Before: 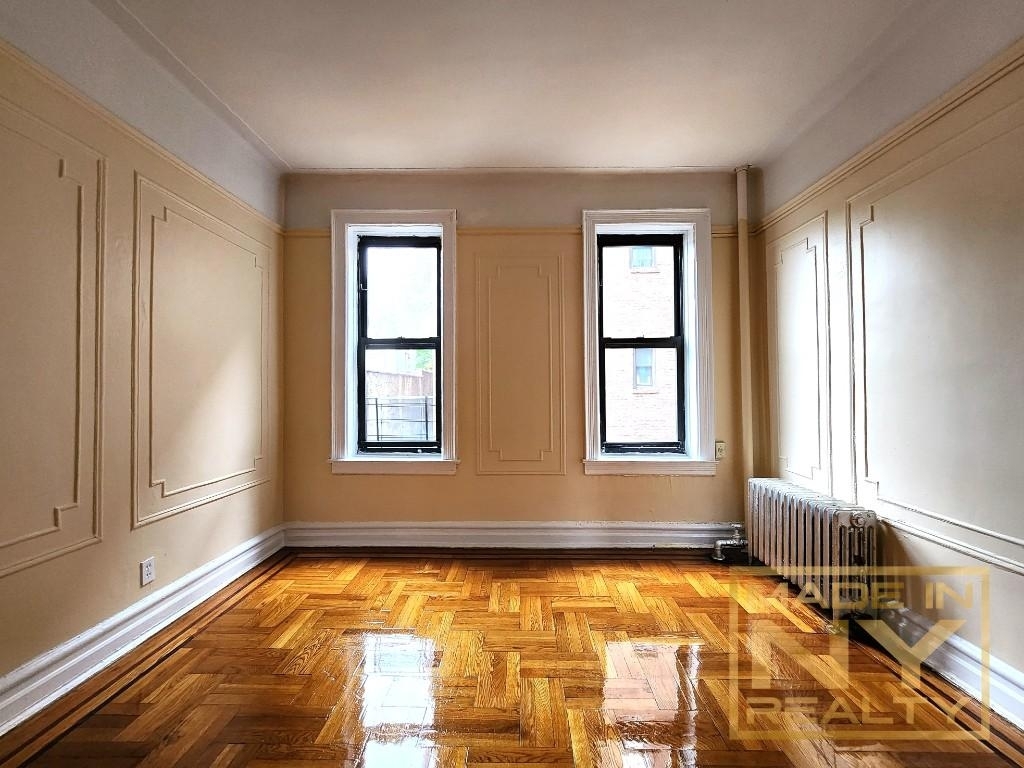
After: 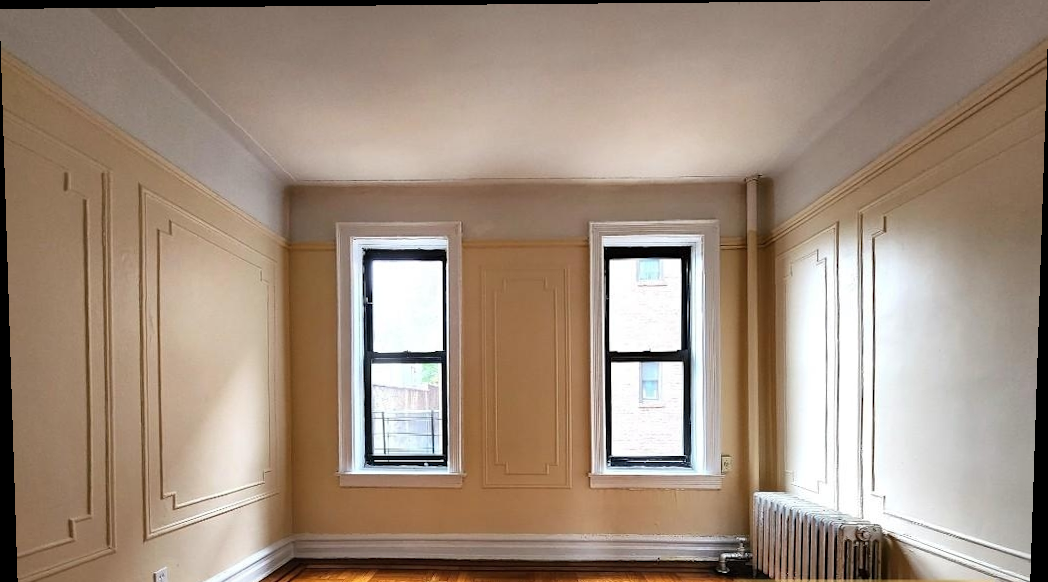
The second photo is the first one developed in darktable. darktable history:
crop: bottom 24.988%
rotate and perspective: lens shift (vertical) 0.048, lens shift (horizontal) -0.024, automatic cropping off
